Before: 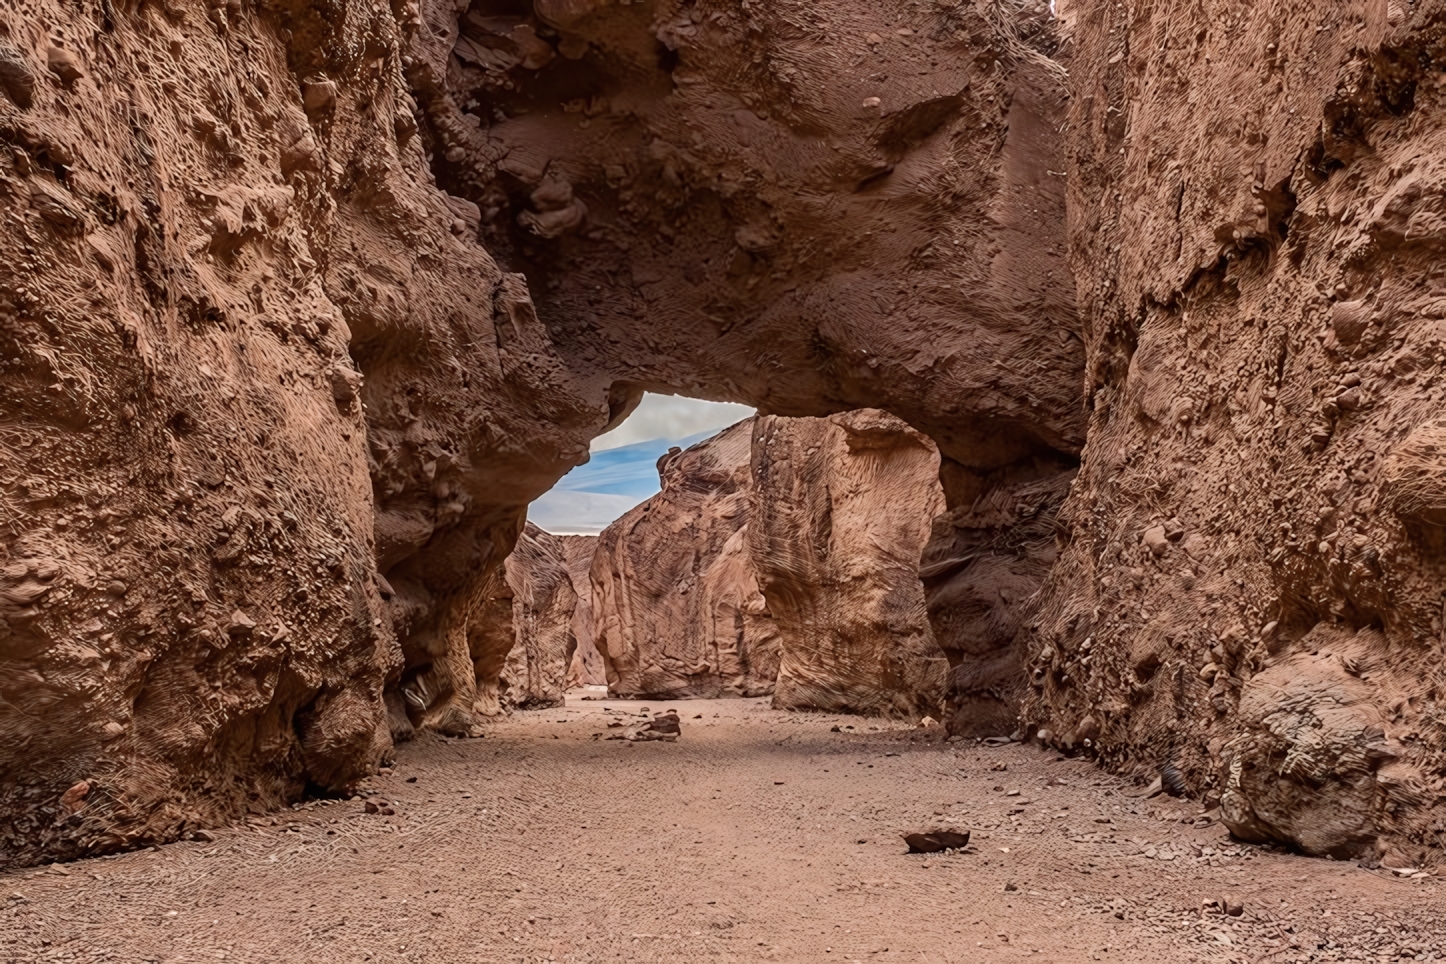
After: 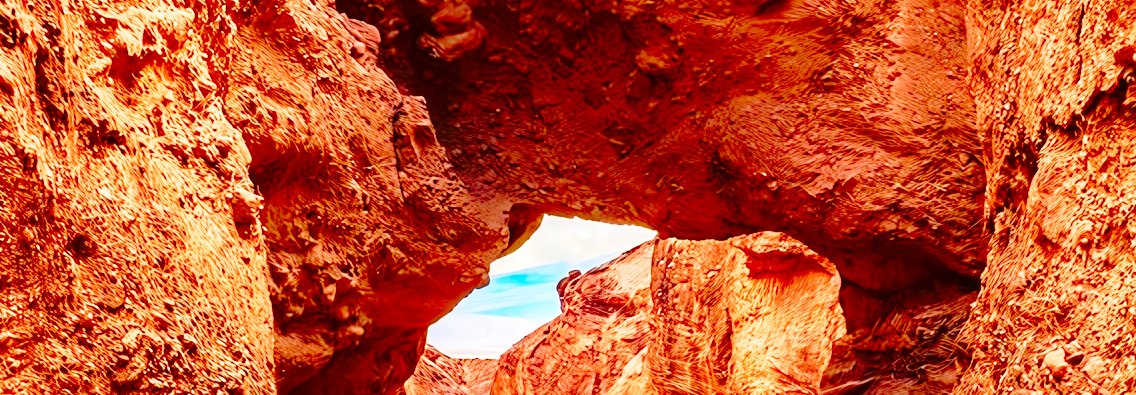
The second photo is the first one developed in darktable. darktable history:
color balance rgb: white fulcrum 0.982 EV, perceptual saturation grading › global saturation -0.032%, perceptual saturation grading › mid-tones 11.053%, global vibrance 20%
color correction: highlights b* -0.024, saturation 2.14
crop: left 6.961%, top 18.427%, right 14.412%, bottom 40.578%
base curve: curves: ch0 [(0, 0) (0.028, 0.03) (0.121, 0.232) (0.46, 0.748) (0.859, 0.968) (1, 1)], preserve colors none
exposure: black level correction 0, exposure 0.701 EV, compensate exposure bias true, compensate highlight preservation false
